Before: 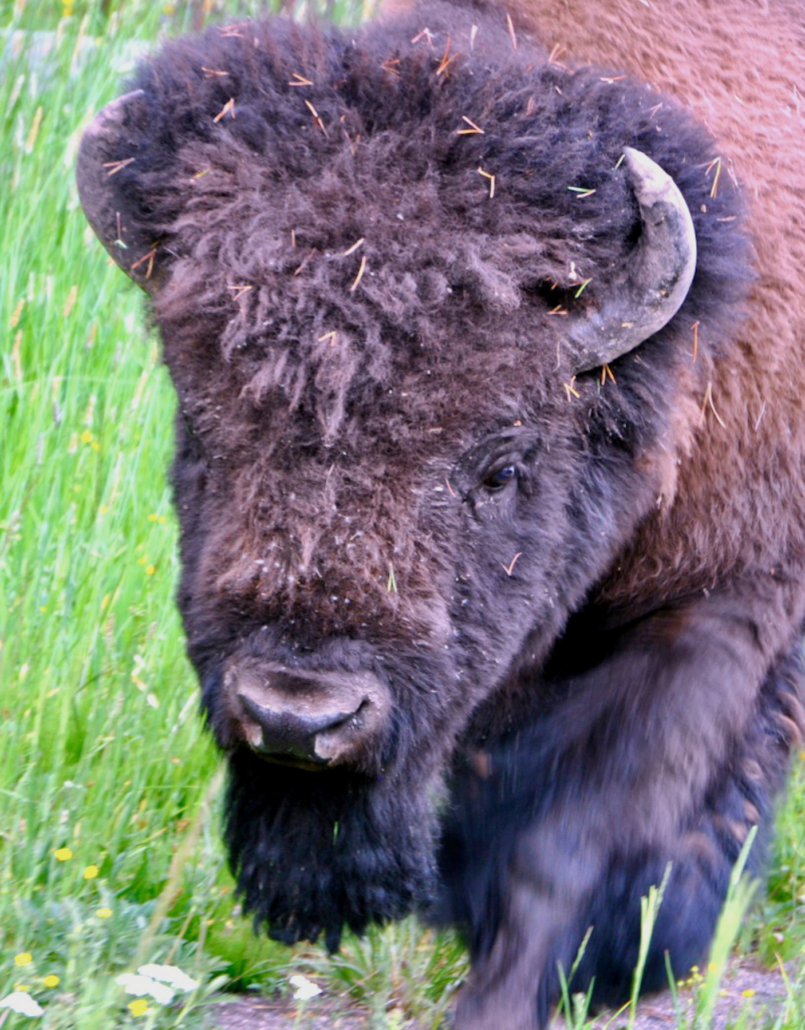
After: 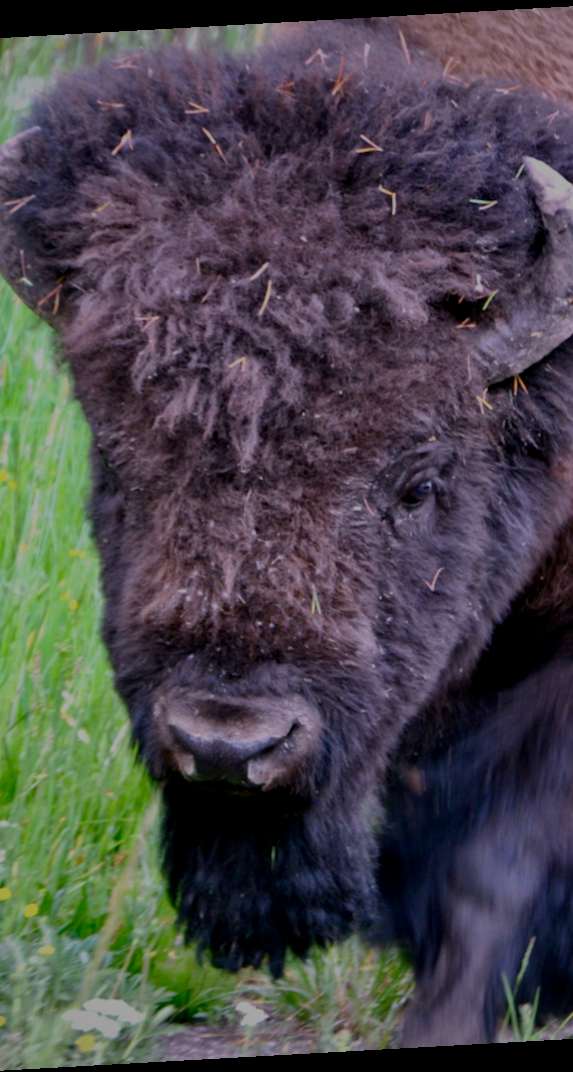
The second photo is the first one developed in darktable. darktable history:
crop and rotate: left 12.648%, right 20.685%
rotate and perspective: rotation -3.18°, automatic cropping off
exposure: exposure -1 EV, compensate highlight preservation false
vignetting: fall-off radius 60.92%
